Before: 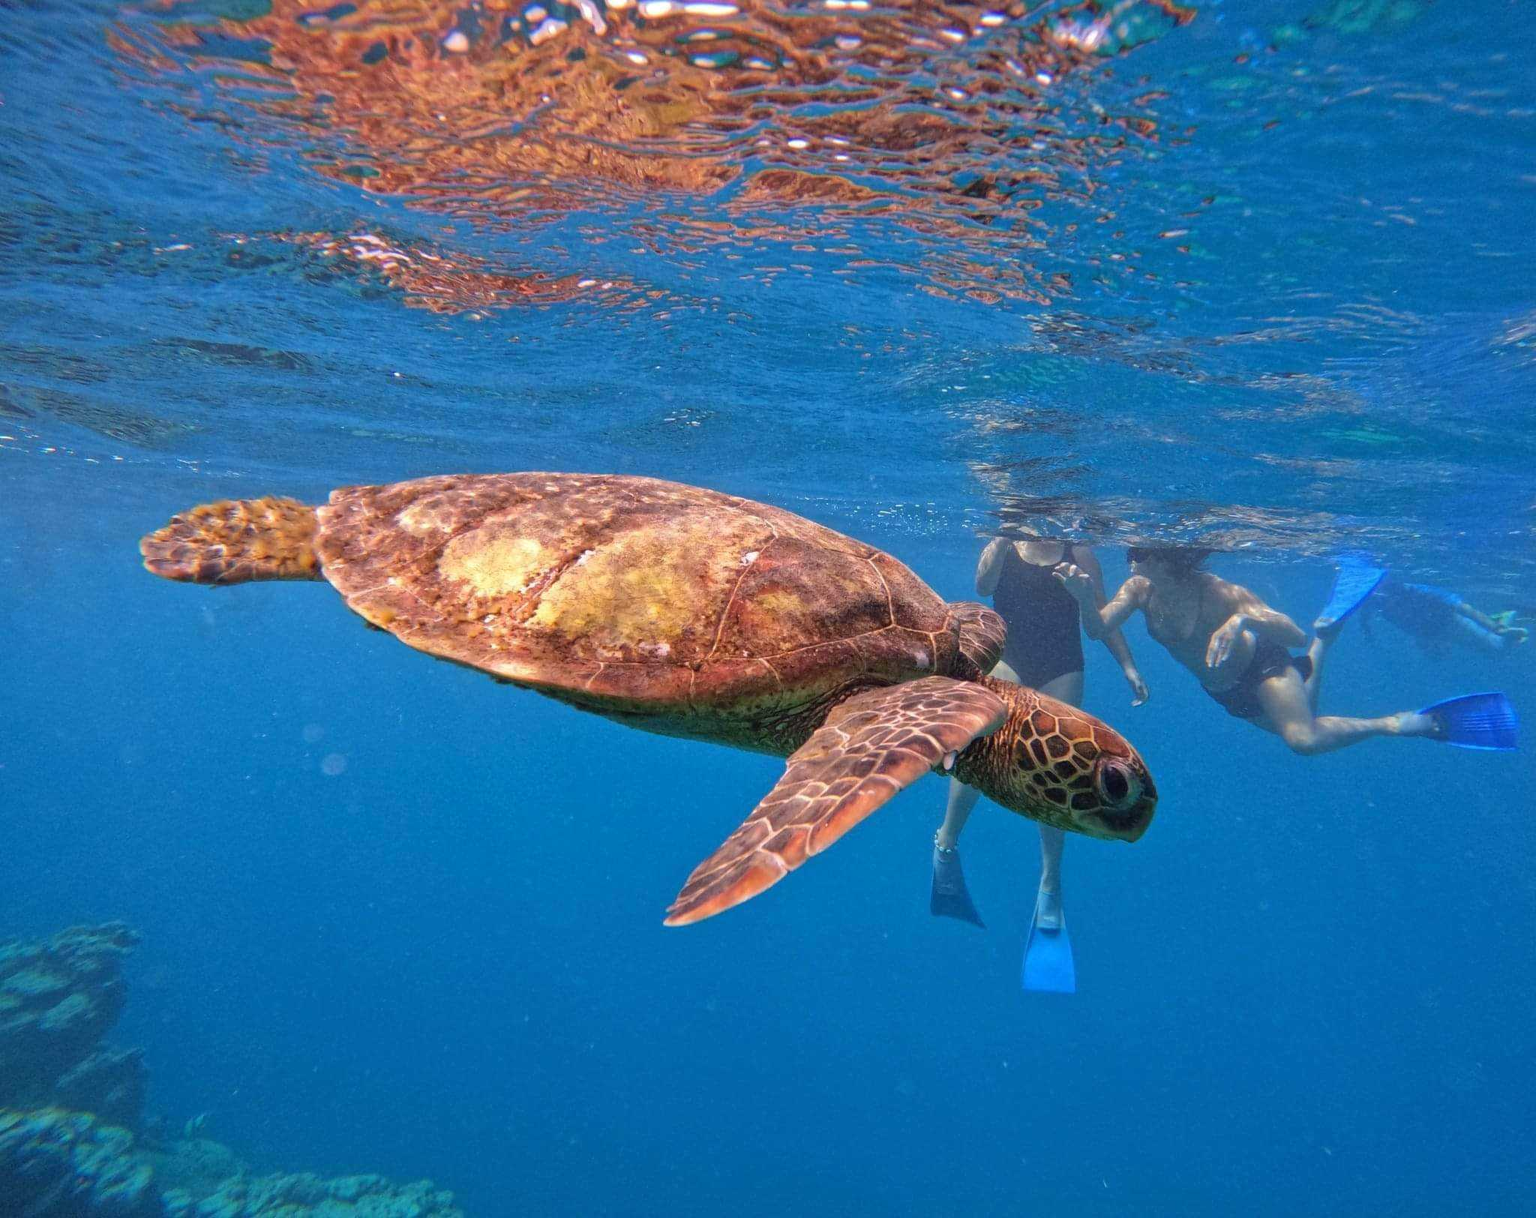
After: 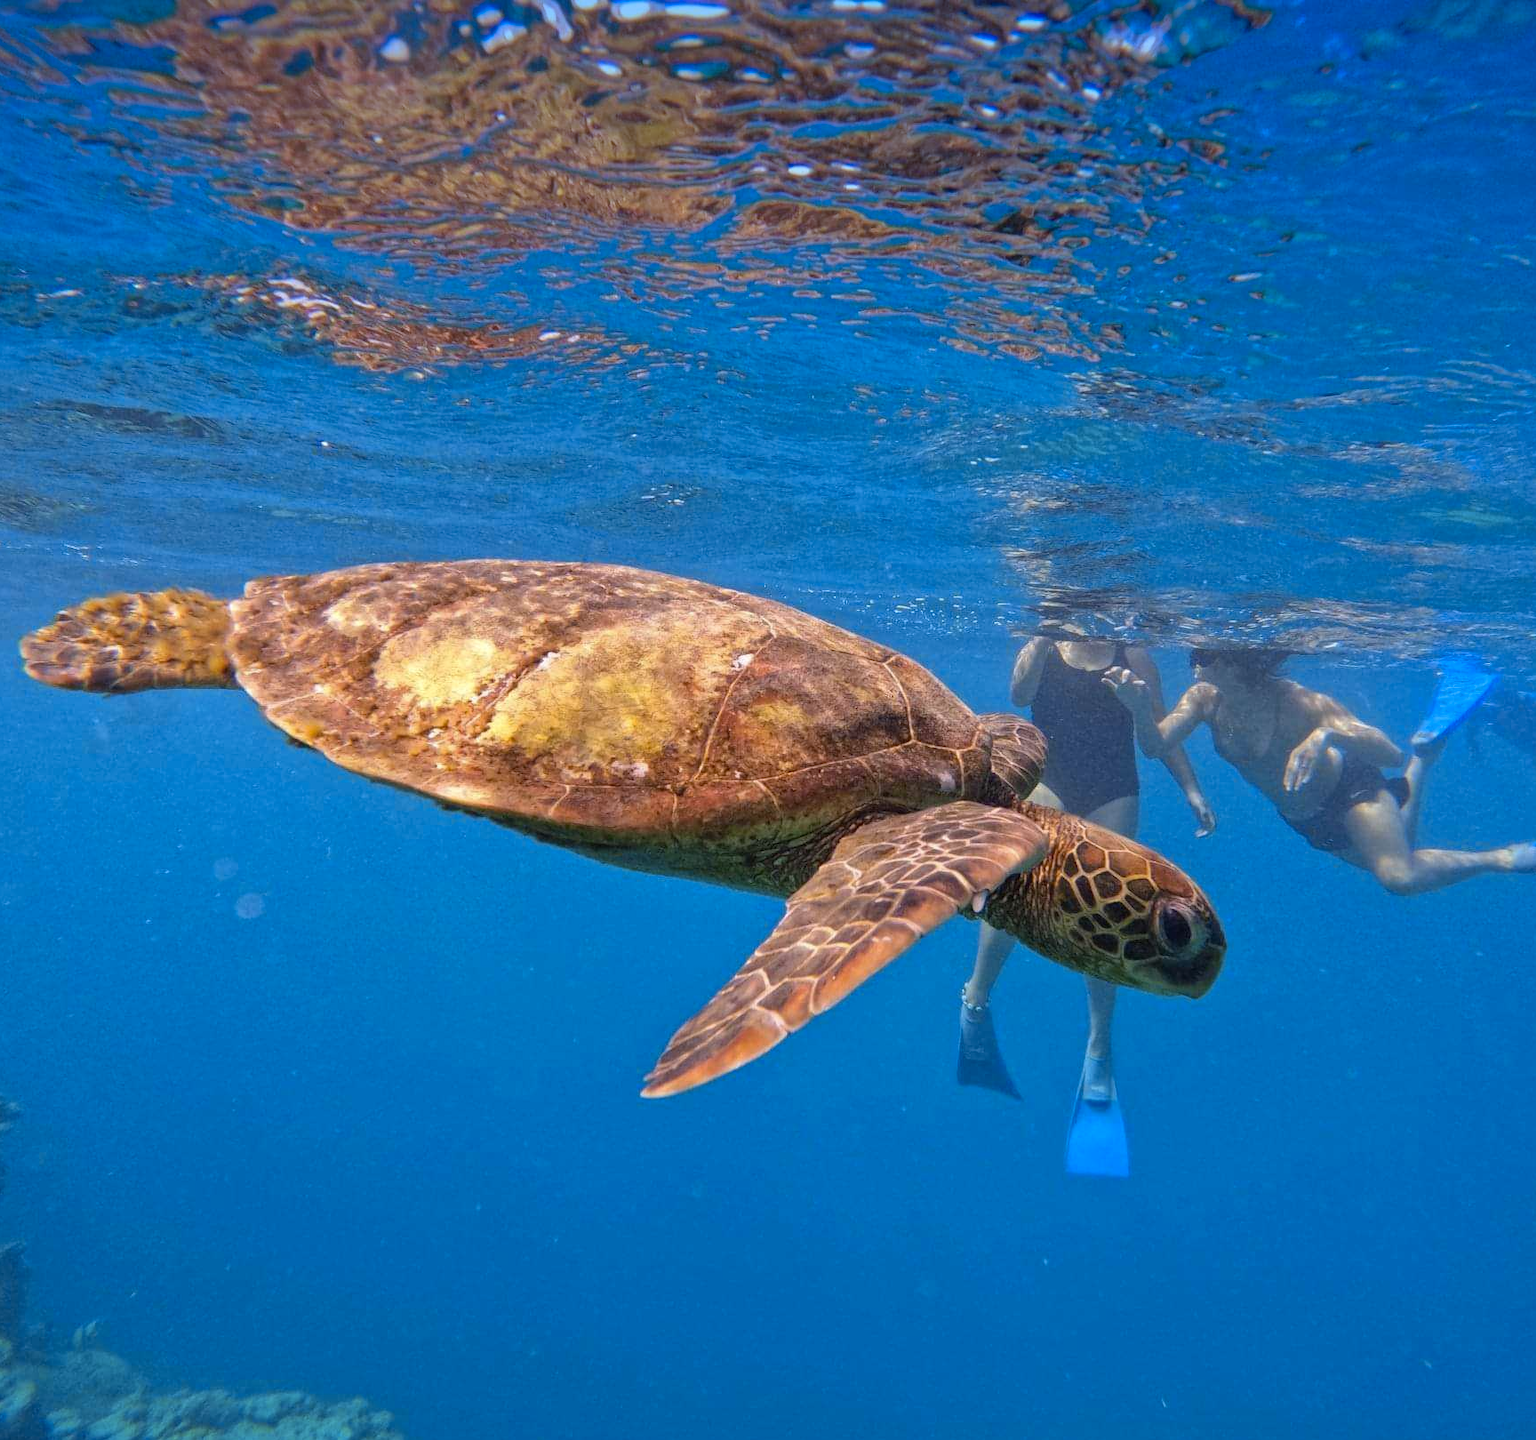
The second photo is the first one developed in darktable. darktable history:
graduated density: density 2.02 EV, hardness 44%, rotation 0.374°, offset 8.21, hue 208.8°, saturation 97%
crop: left 8.026%, right 7.374%
color contrast: green-magenta contrast 0.8, blue-yellow contrast 1.1, unbound 0
